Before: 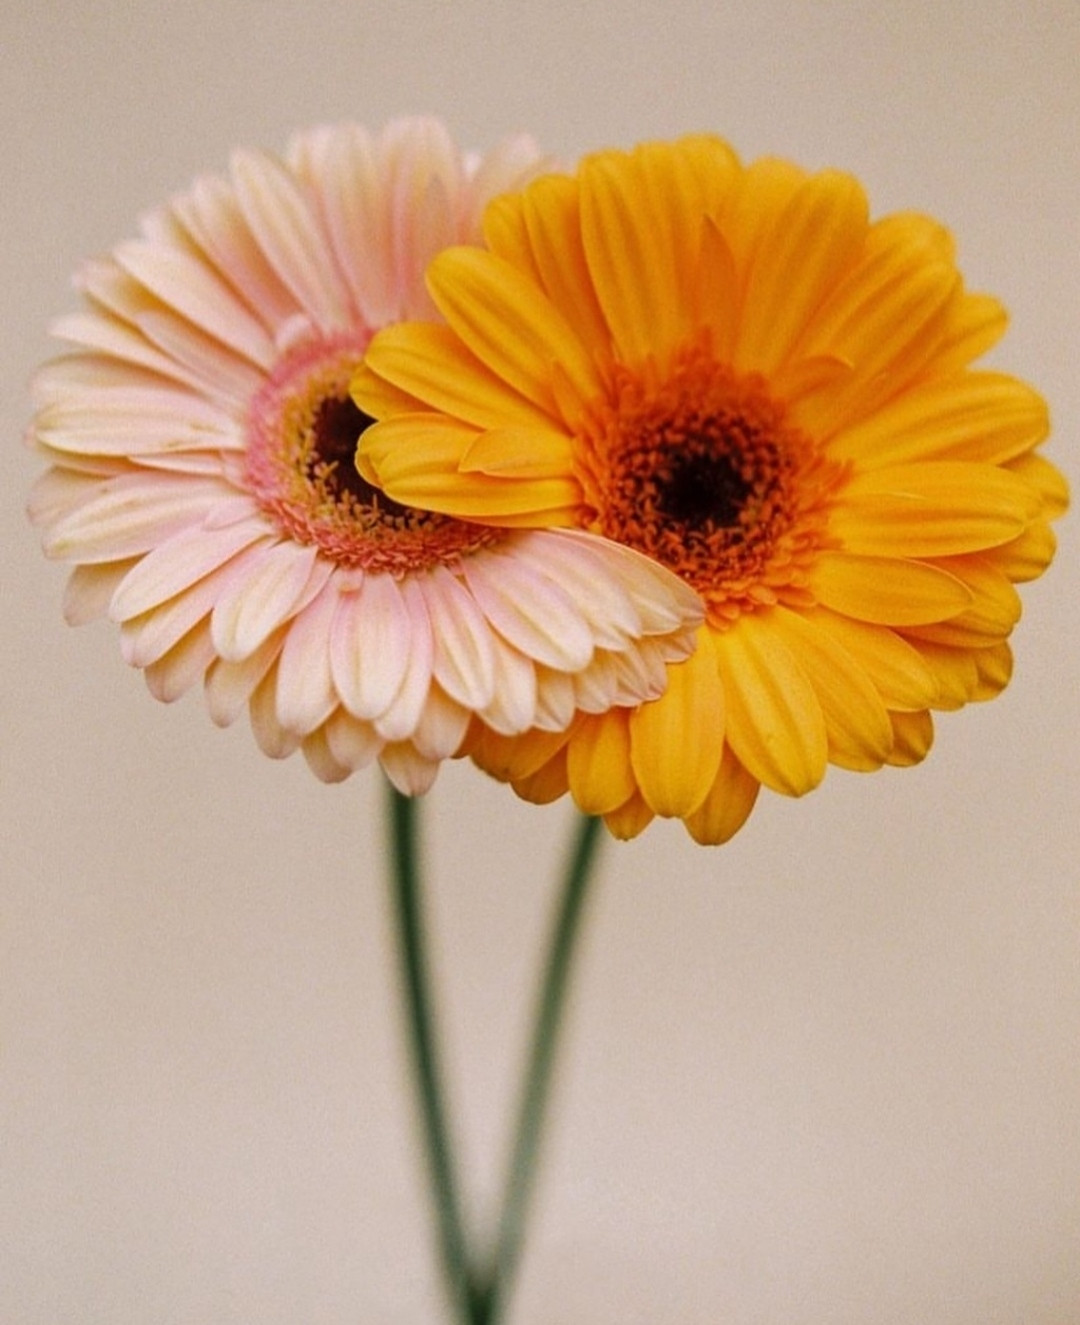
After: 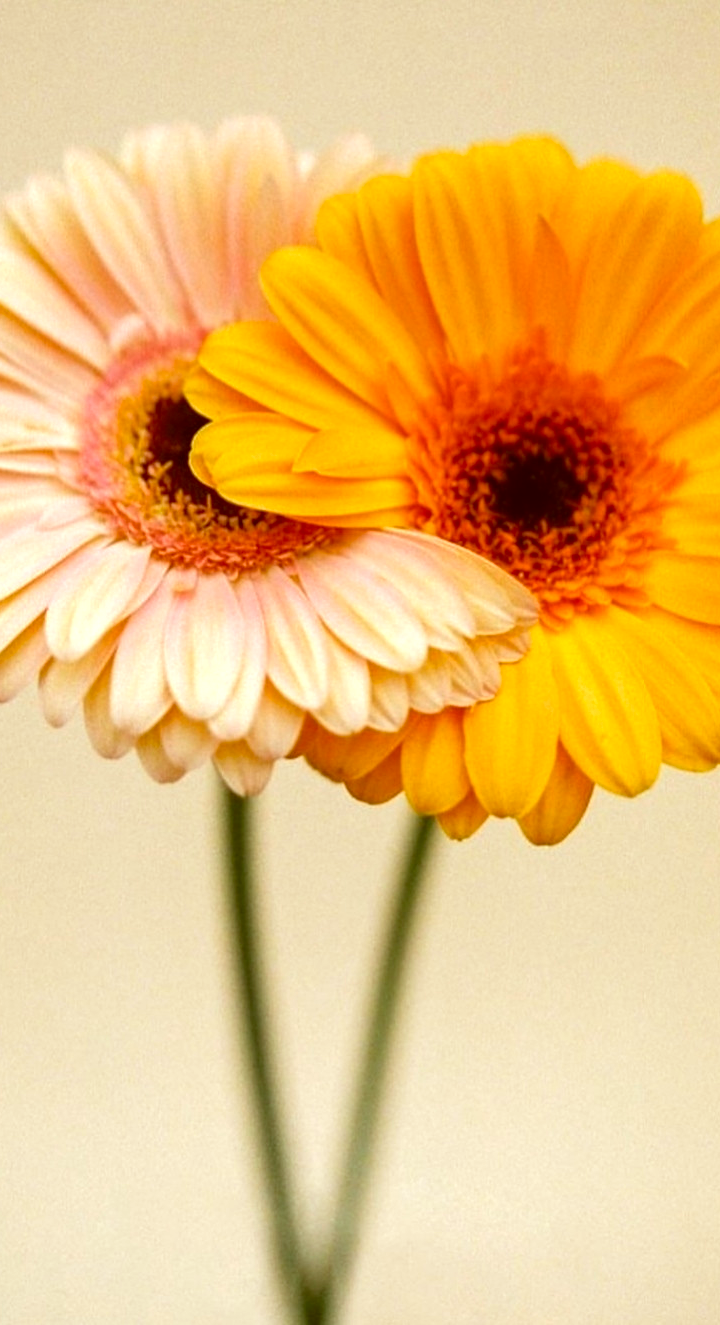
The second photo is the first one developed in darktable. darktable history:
exposure: exposure 0.601 EV, compensate highlight preservation false
crop: left 15.435%, right 17.871%
color correction: highlights a* -6.26, highlights b* 9.14, shadows a* 10.79, shadows b* 23.97
